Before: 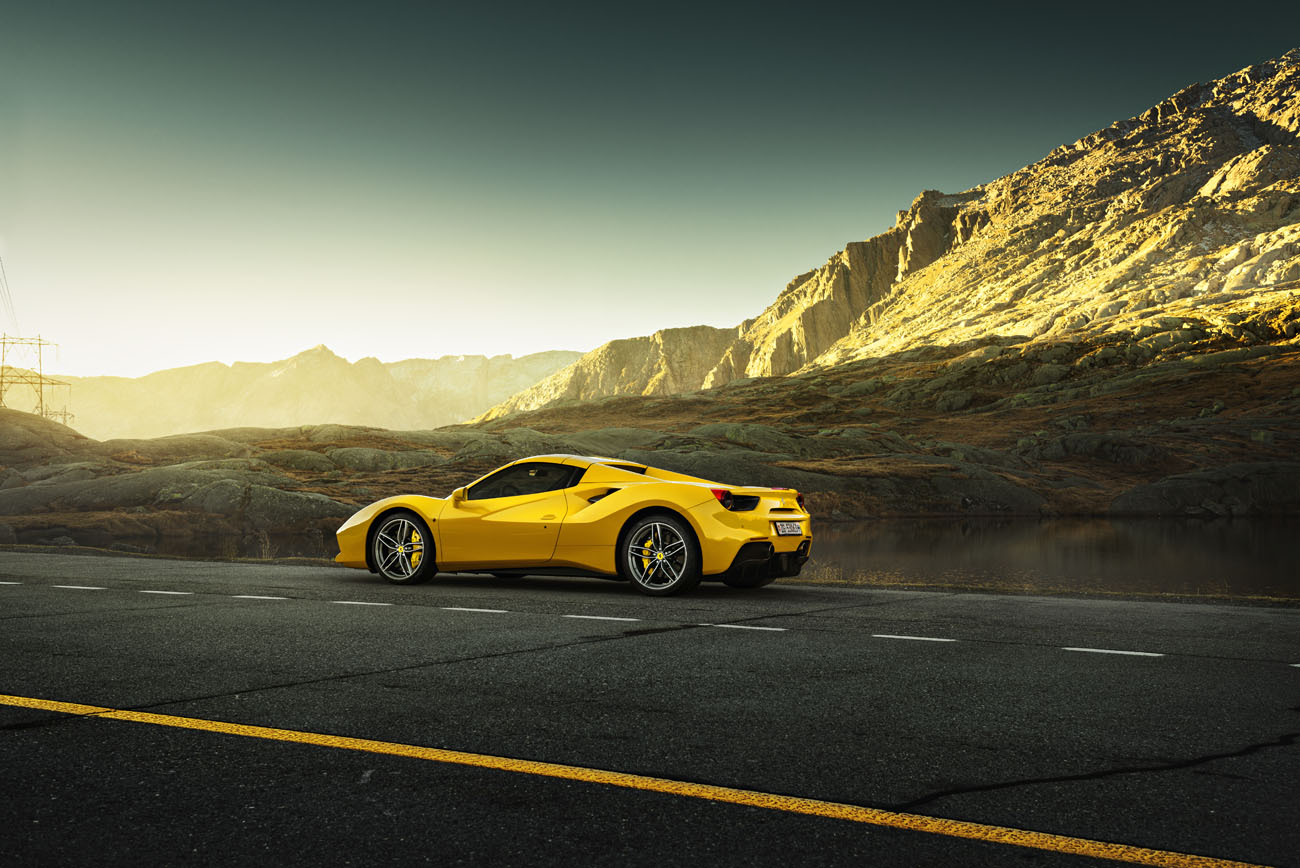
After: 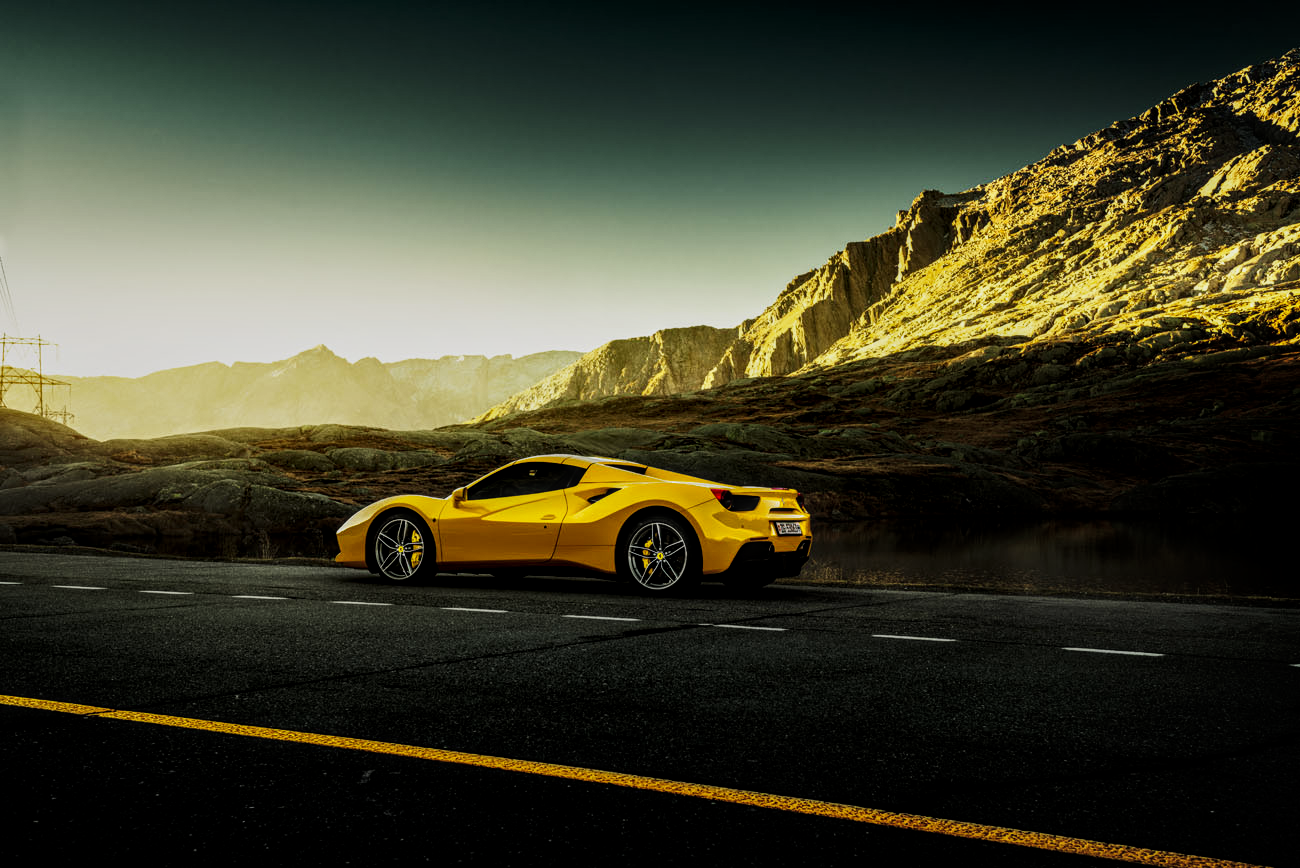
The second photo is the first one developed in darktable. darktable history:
exposure: exposure -0.929 EV, compensate exposure bias true, compensate highlight preservation false
base curve: curves: ch0 [(0, 0) (0.007, 0.004) (0.027, 0.03) (0.046, 0.07) (0.207, 0.54) (0.442, 0.872) (0.673, 0.972) (1, 1)], preserve colors none
local contrast: detail 150%
